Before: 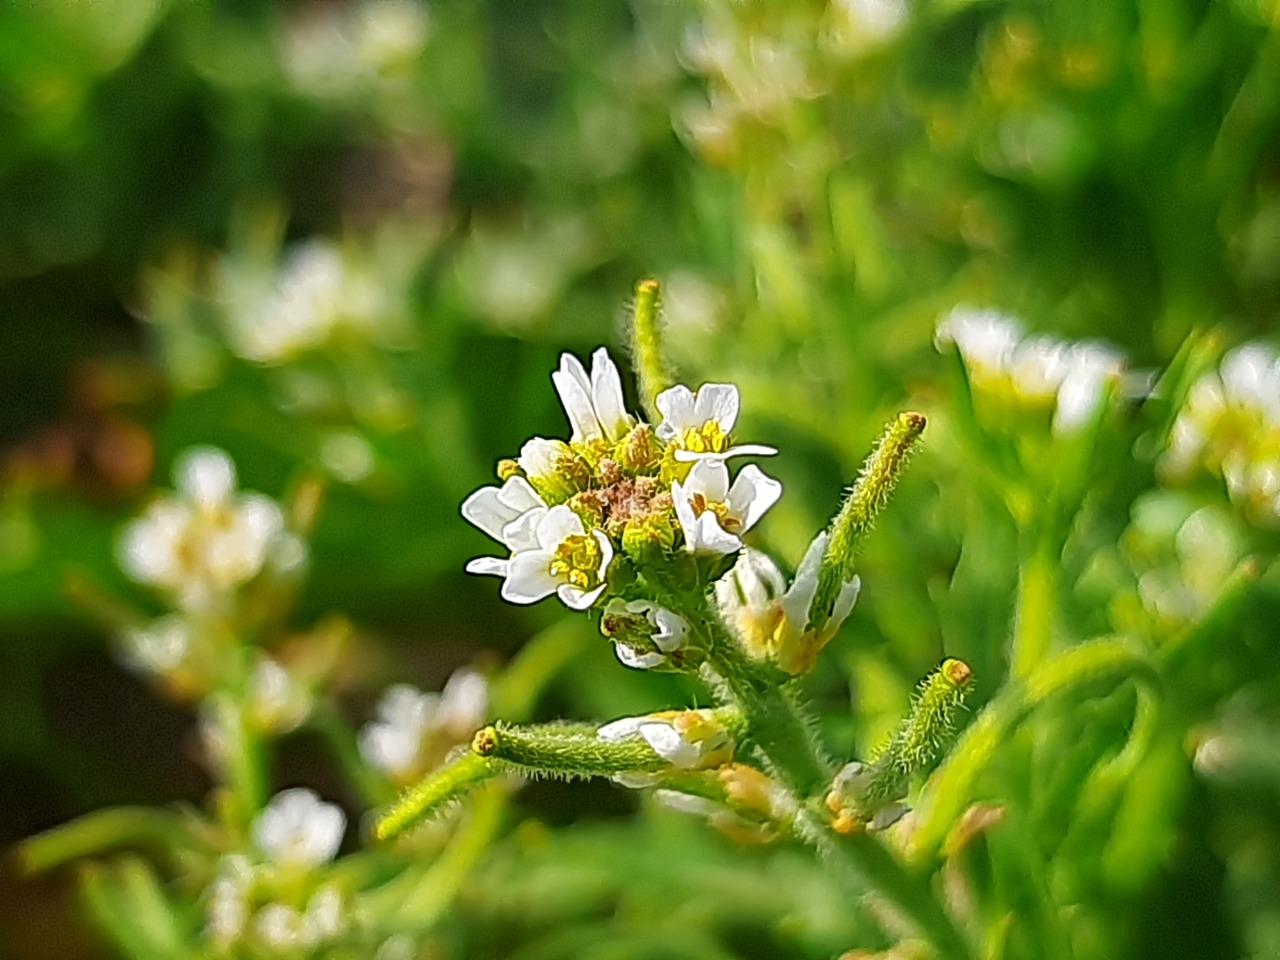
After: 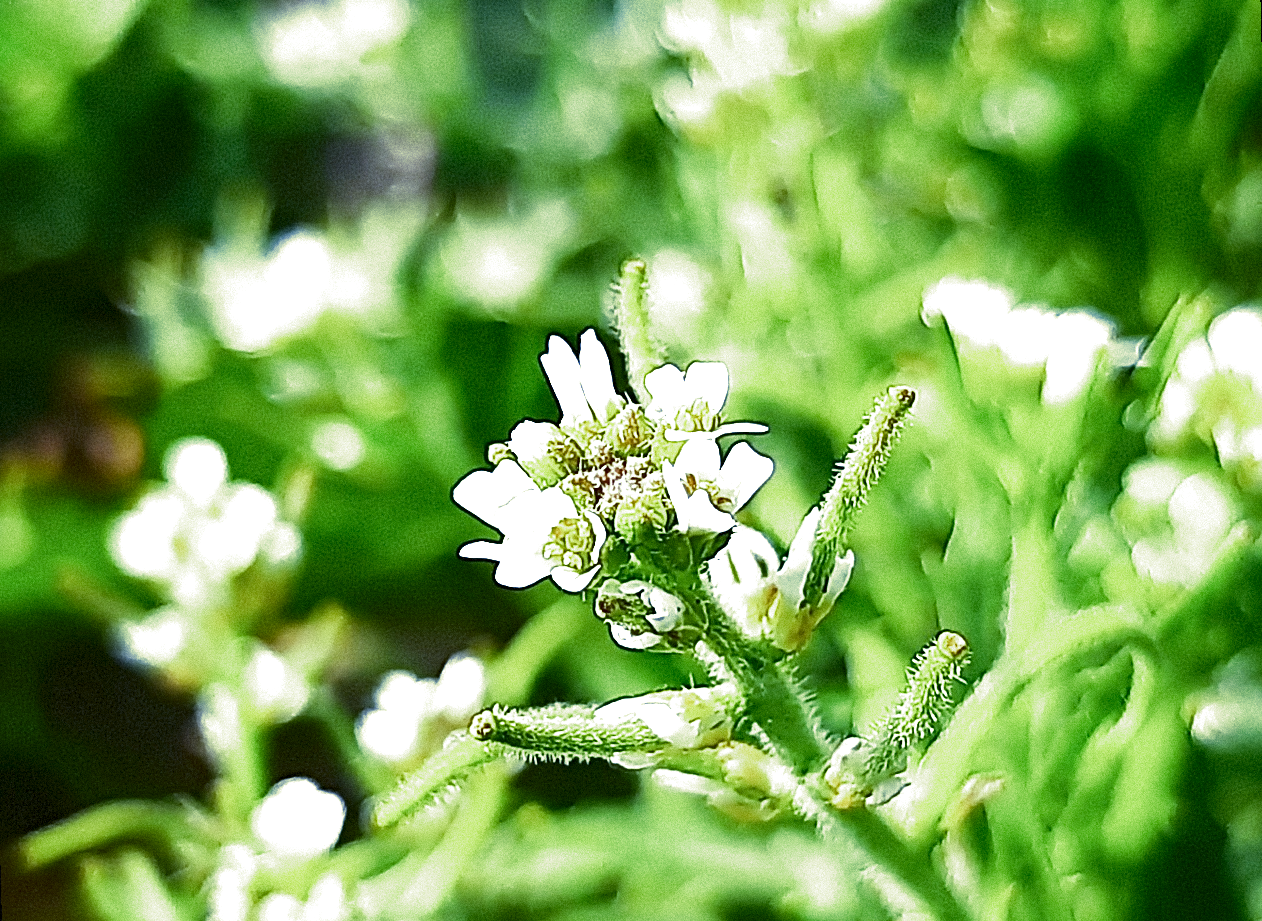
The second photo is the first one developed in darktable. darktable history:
sharpen: on, module defaults
rotate and perspective: rotation -1.42°, crop left 0.016, crop right 0.984, crop top 0.035, crop bottom 0.965
contrast brightness saturation: contrast 0.28
shadows and highlights: shadows 4.1, highlights -17.6, soften with gaussian
white balance: red 0.766, blue 1.537
grain: mid-tones bias 0%
exposure: black level correction 0, exposure 0.9 EV, compensate exposure bias true, compensate highlight preservation false
split-toning: shadows › hue 290.82°, shadows › saturation 0.34, highlights › saturation 0.38, balance 0, compress 50%
